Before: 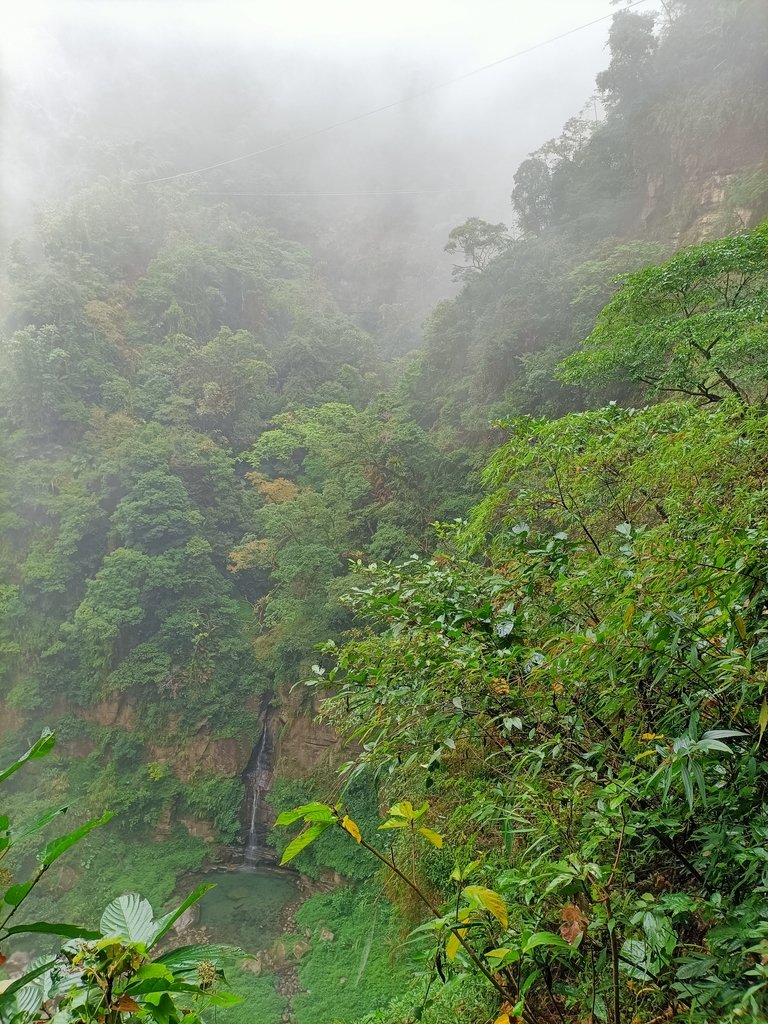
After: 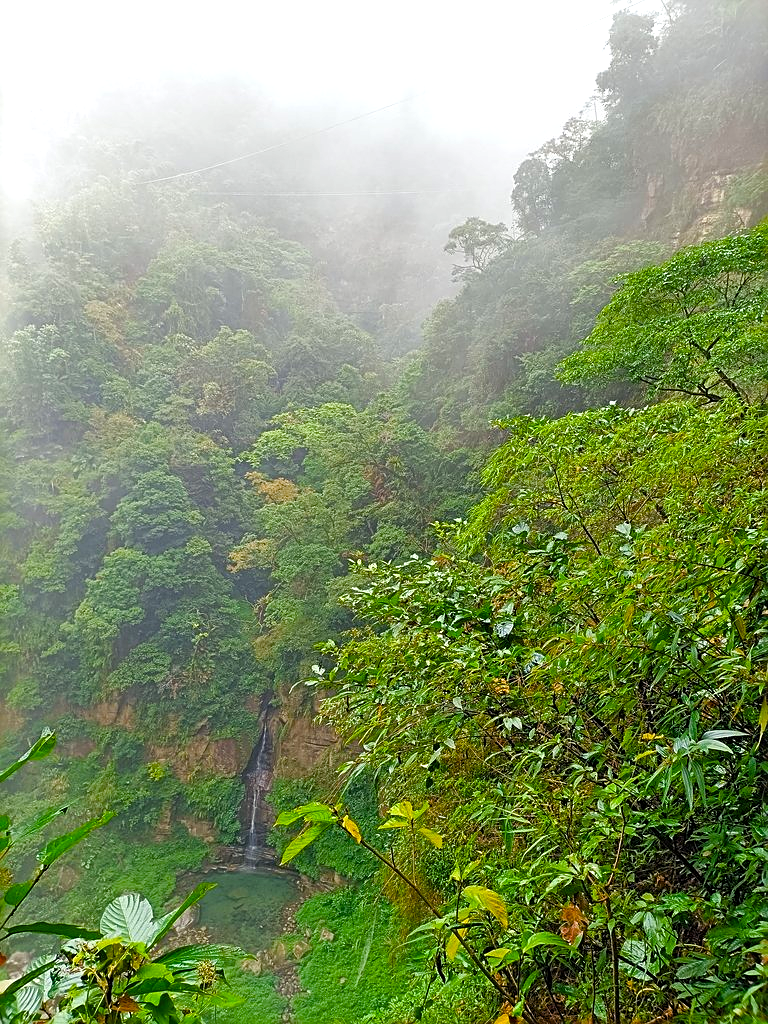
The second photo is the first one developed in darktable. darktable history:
sharpen: on, module defaults
contrast brightness saturation: saturation -0.057
color balance rgb: shadows lift › chroma 3.012%, shadows lift › hue 279.7°, perceptual saturation grading › global saturation 40.746%, perceptual saturation grading › highlights -25.368%, perceptual saturation grading › mid-tones 35.326%, perceptual saturation grading › shadows 36.037%, perceptual brilliance grading › highlights 11.282%
